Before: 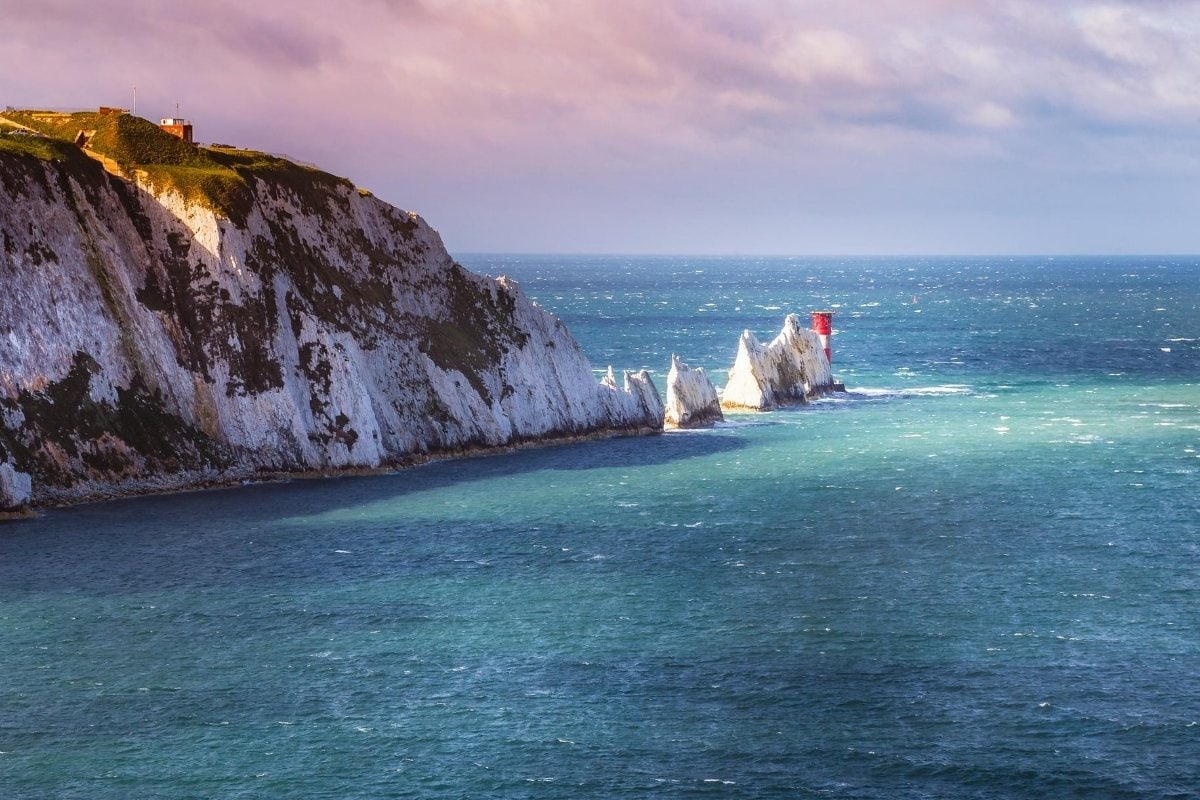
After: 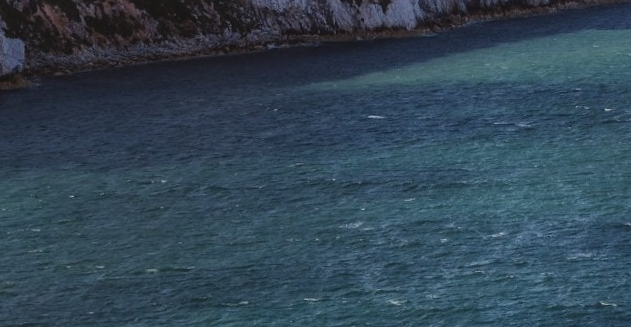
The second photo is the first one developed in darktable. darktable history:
shadows and highlights: shadows -23.08, highlights 46.15, soften with gaussian
exposure: black level correction -0.016, exposure -1.018 EV, compensate highlight preservation false
crop and rotate: top 54.778%, right 46.61%, bottom 0.159%
local contrast: highlights 83%, shadows 81%
rotate and perspective: rotation -0.013°, lens shift (vertical) -0.027, lens shift (horizontal) 0.178, crop left 0.016, crop right 0.989, crop top 0.082, crop bottom 0.918
